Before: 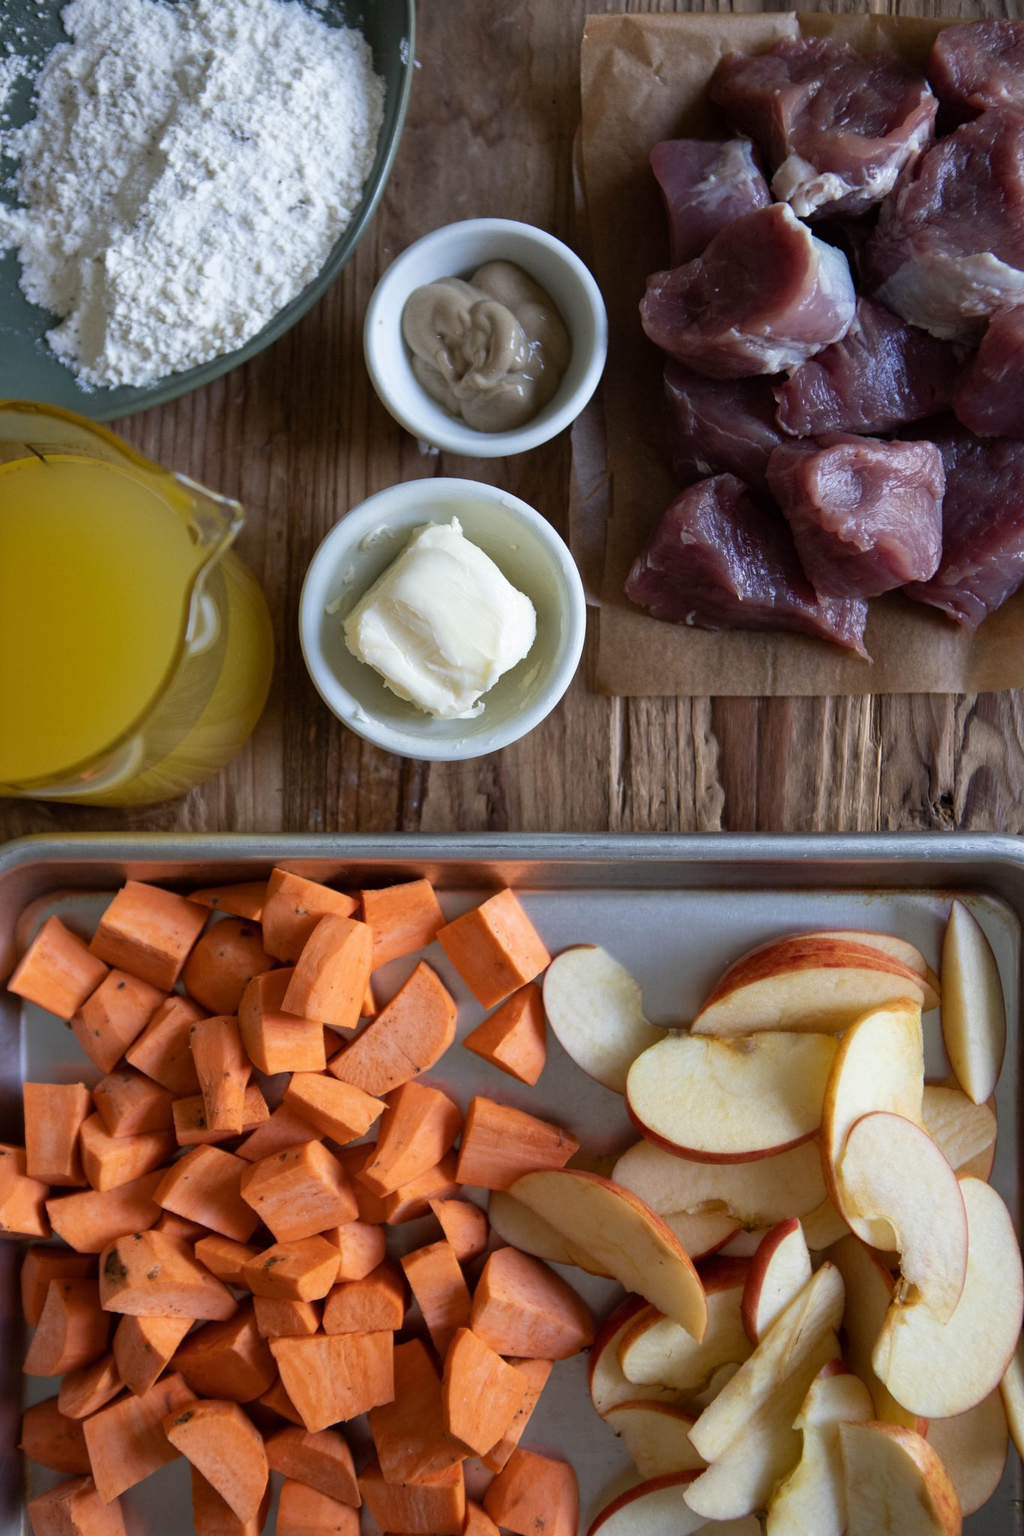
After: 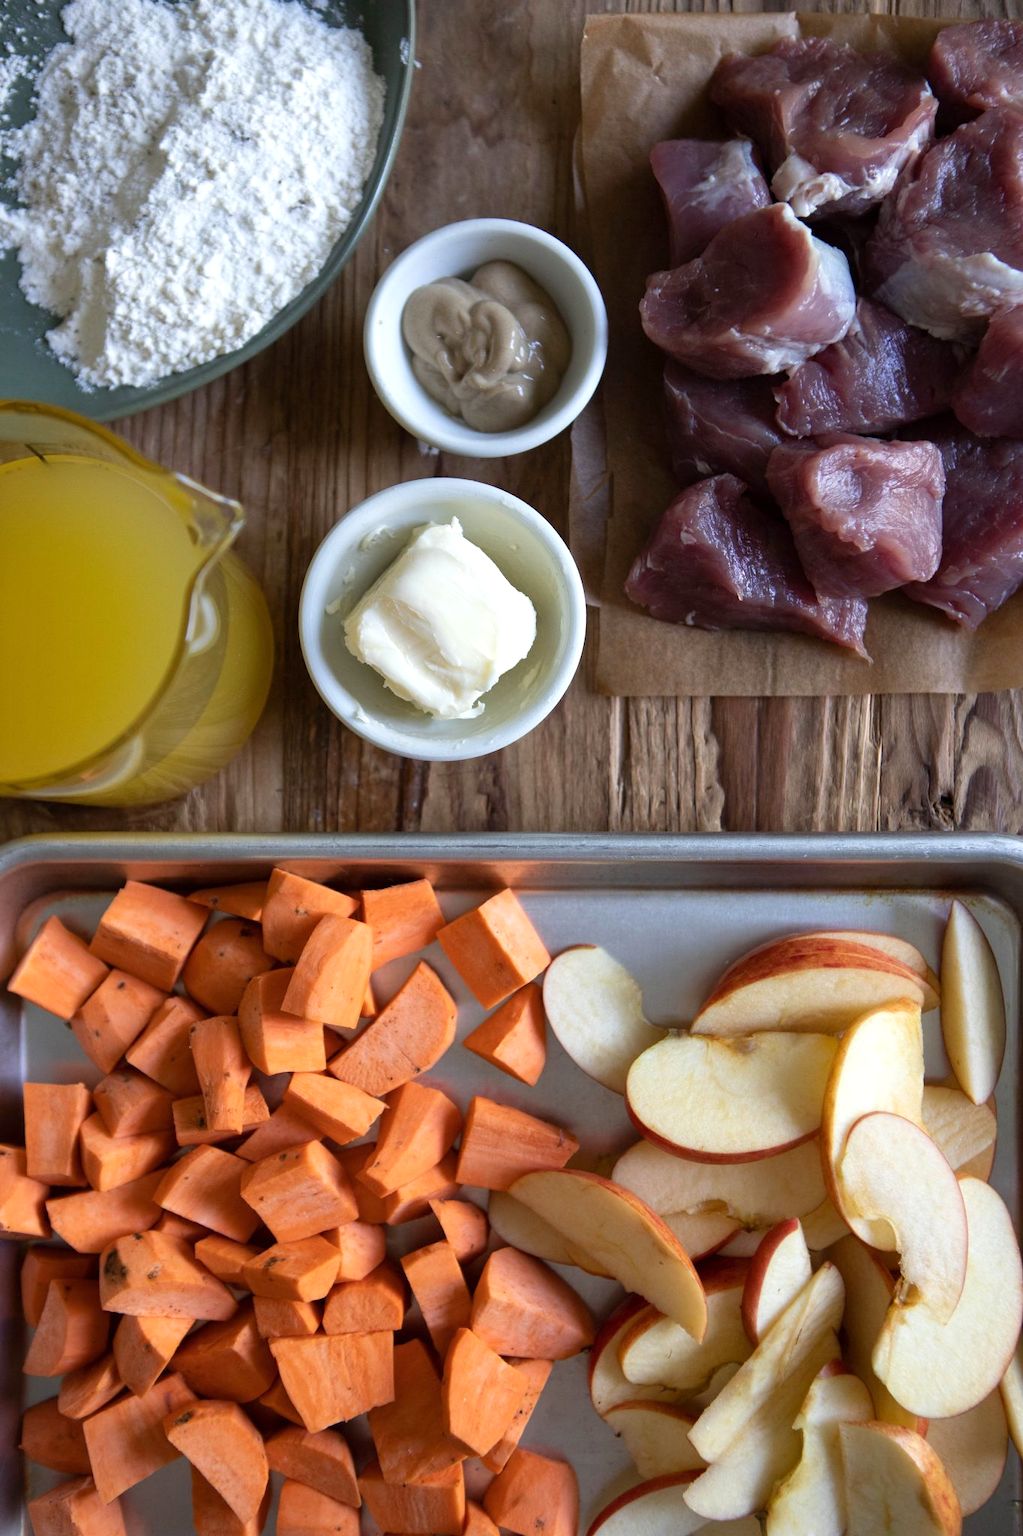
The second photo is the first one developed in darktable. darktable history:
exposure: exposure 0.299 EV, compensate exposure bias true, compensate highlight preservation false
